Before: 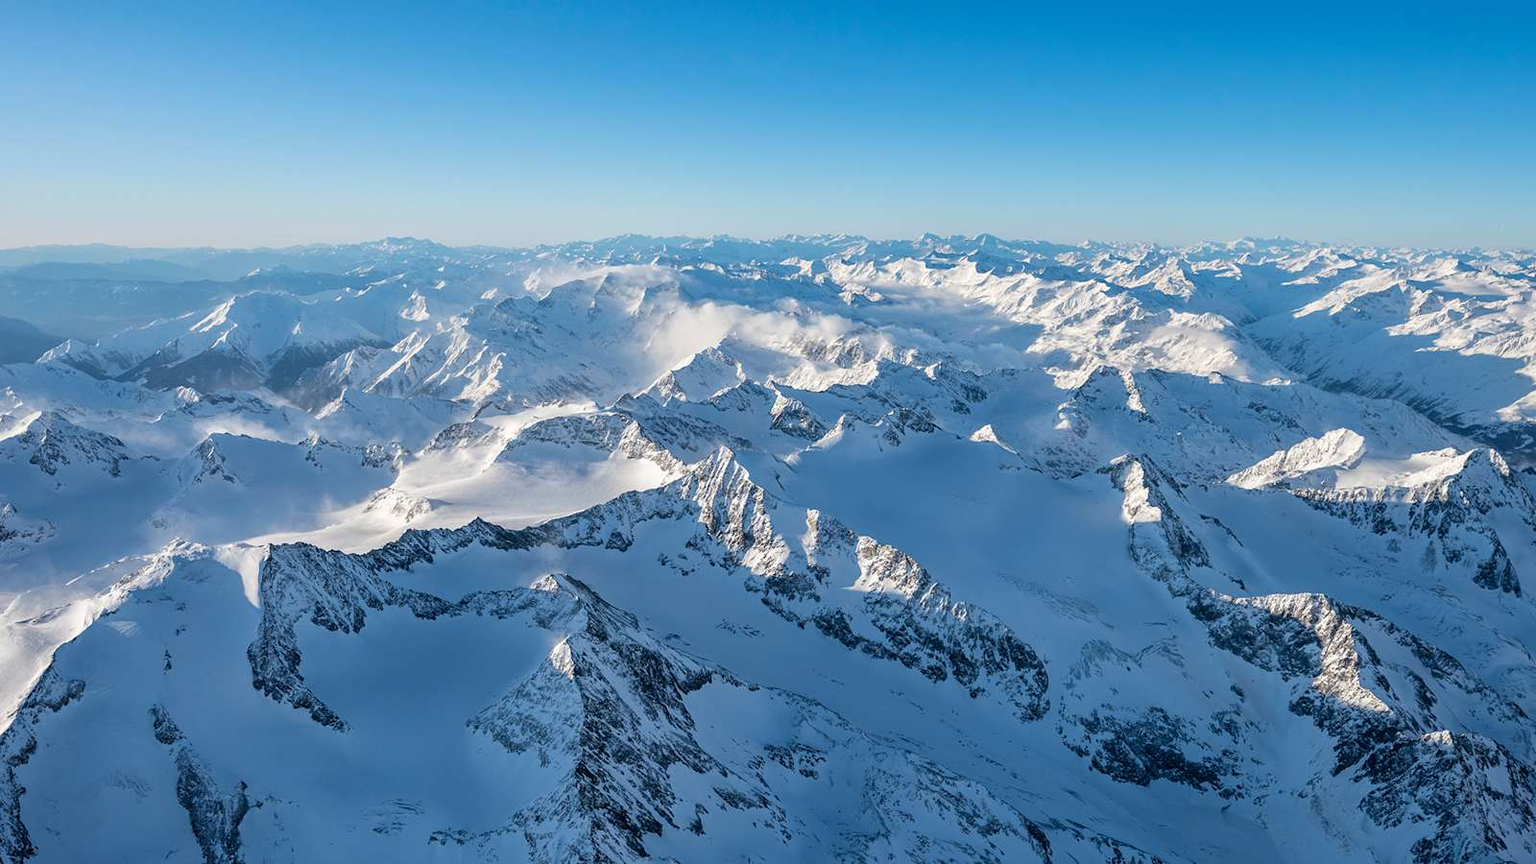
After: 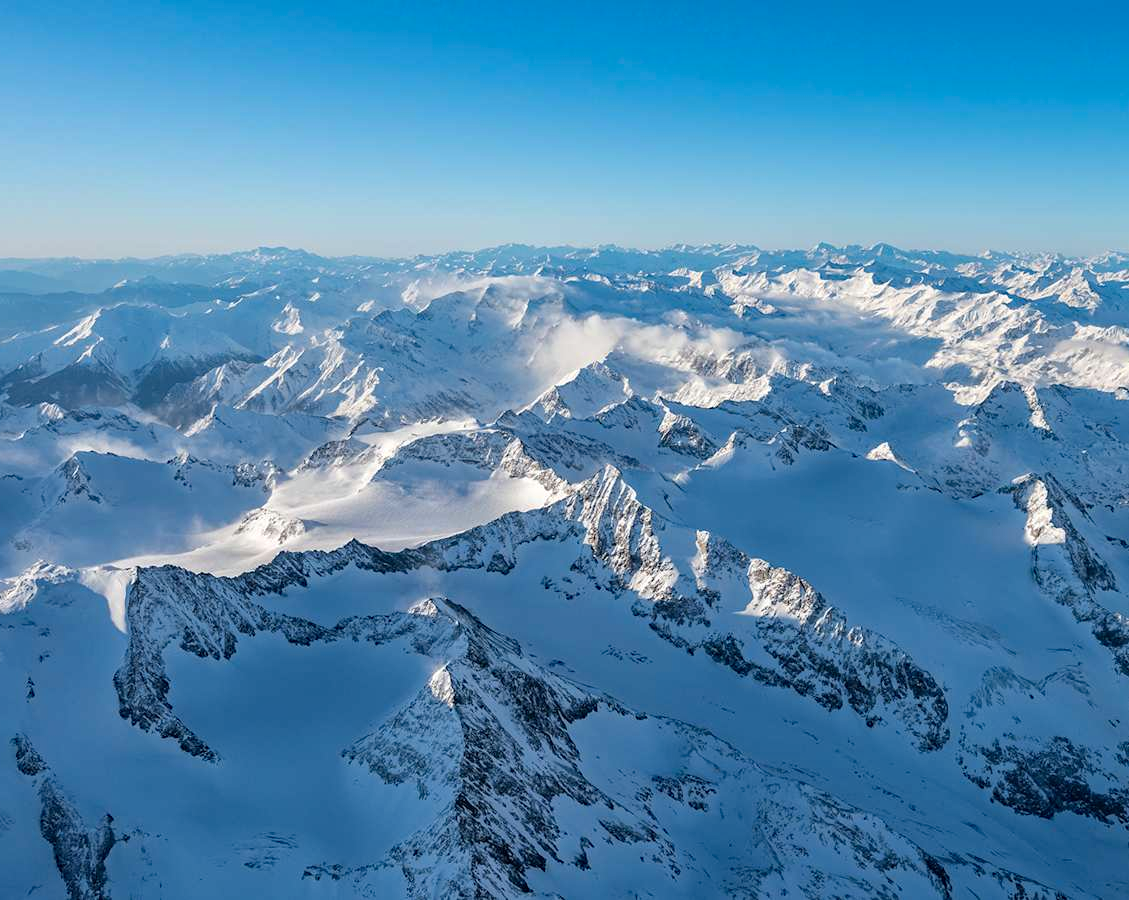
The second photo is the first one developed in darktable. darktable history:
crop and rotate: left 9.054%, right 20.369%
haze removal: adaptive false
